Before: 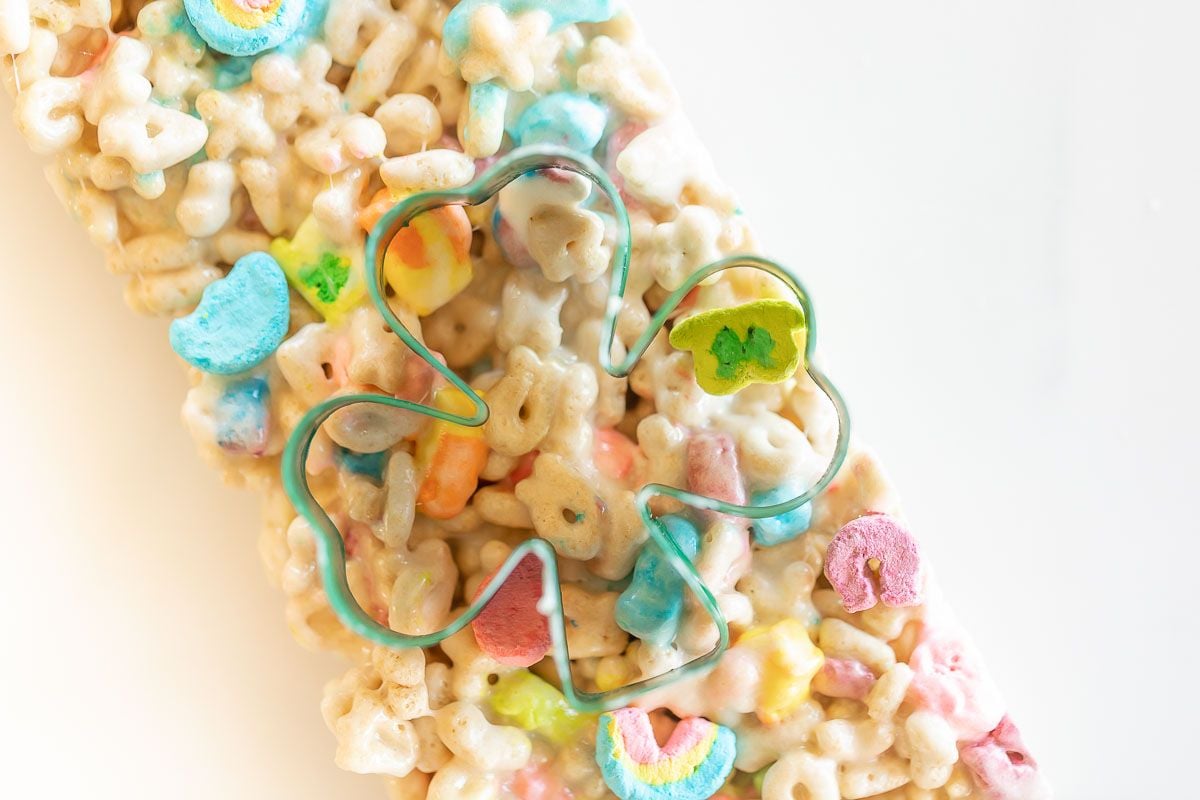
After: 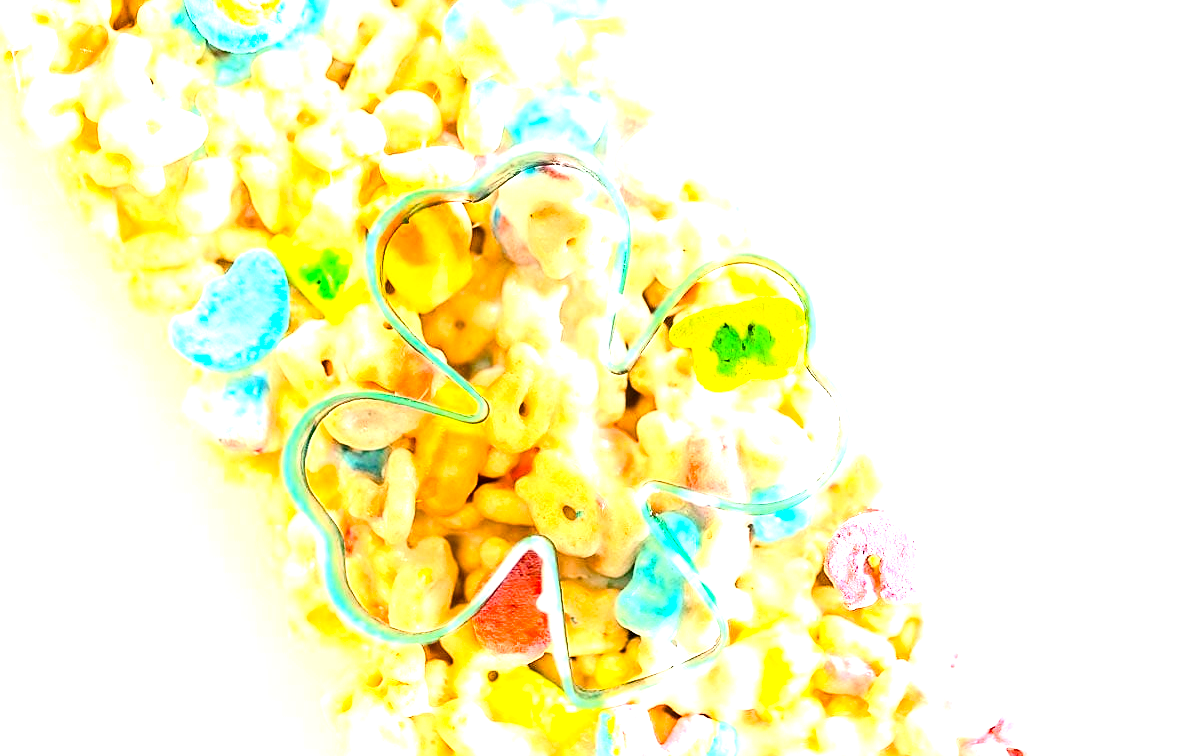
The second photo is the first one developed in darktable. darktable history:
contrast brightness saturation: contrast 0.243, brightness 0.091
crop: top 0.384%, right 0.258%, bottom 5.034%
exposure: black level correction 0, exposure 1.441 EV, compensate exposure bias true, compensate highlight preservation false
sharpen: on, module defaults
color balance rgb: perceptual saturation grading › global saturation 19.948%, global vibrance 9.915%, contrast 15.617%, saturation formula JzAzBz (2021)
